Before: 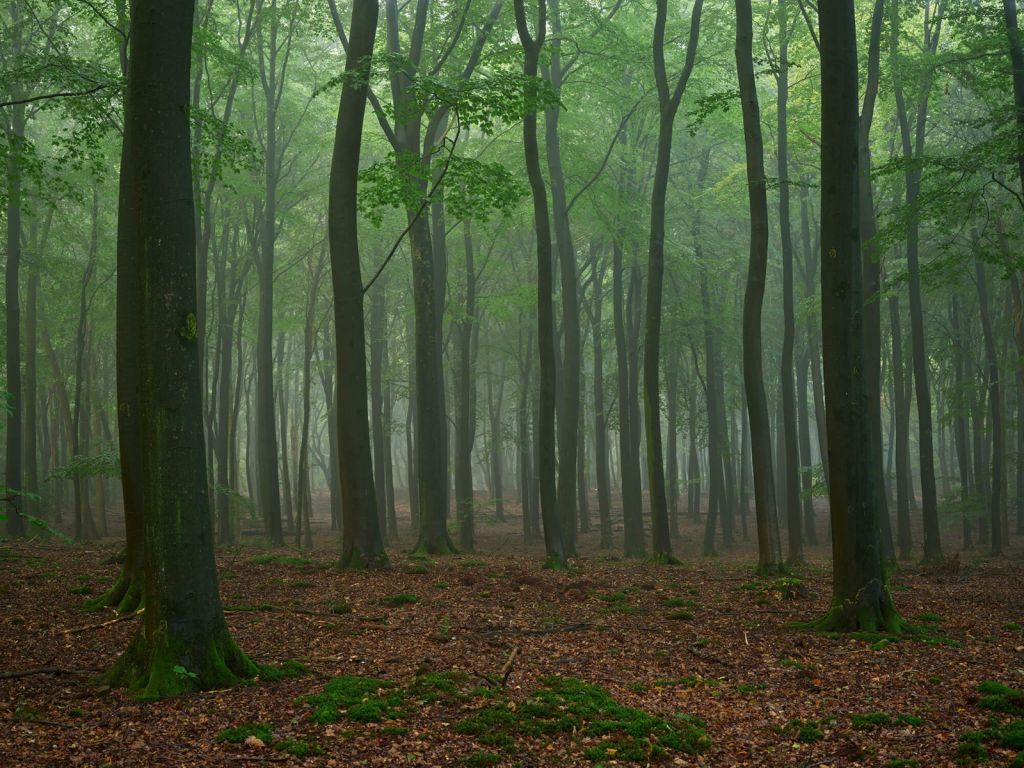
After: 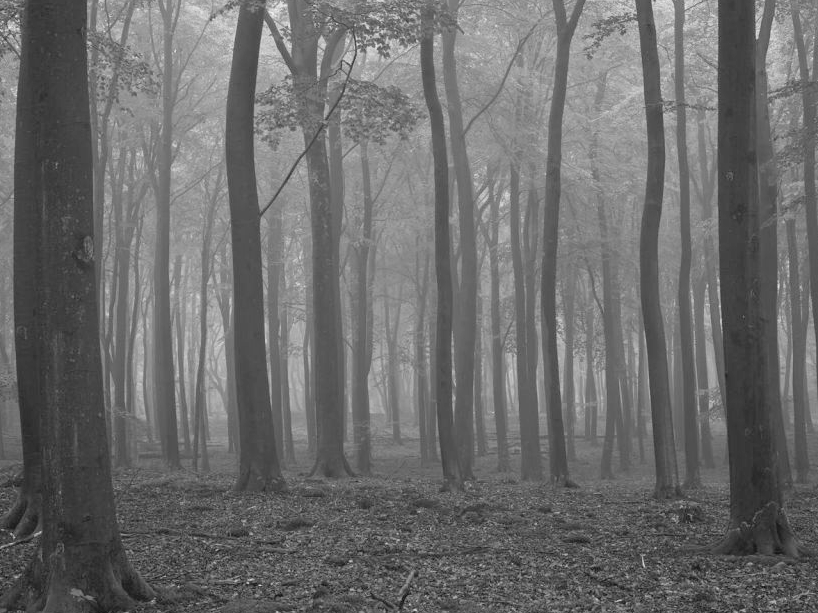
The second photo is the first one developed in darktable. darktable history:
crop and rotate: left 10.071%, top 10.071%, right 10.02%, bottom 10.02%
monochrome: a -11.7, b 1.62, size 0.5, highlights 0.38
white balance: red 0.982, blue 1.018
contrast brightness saturation: contrast 0.1, brightness 0.3, saturation 0.14
